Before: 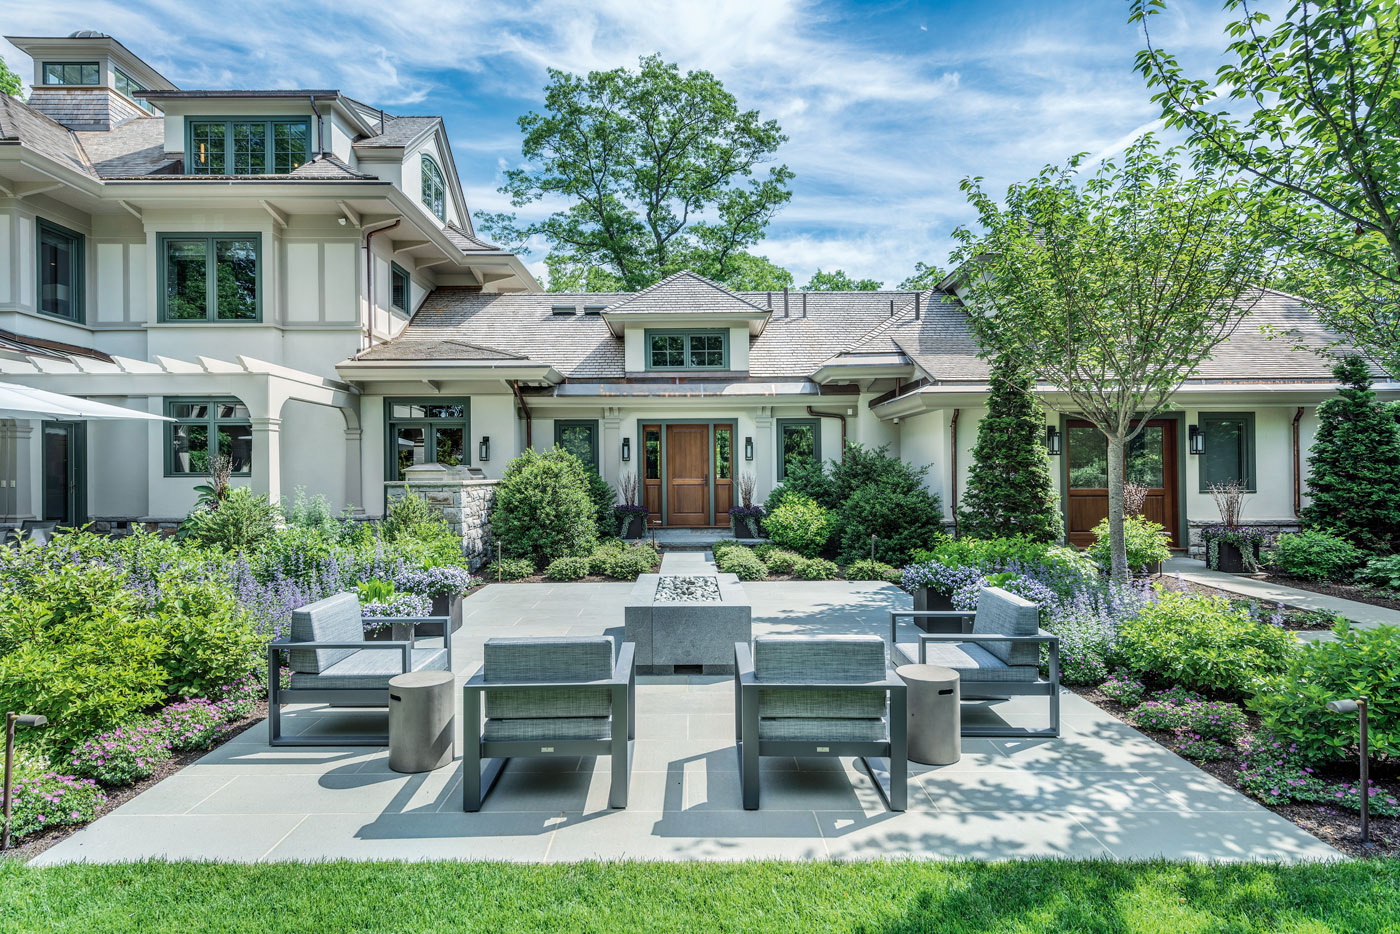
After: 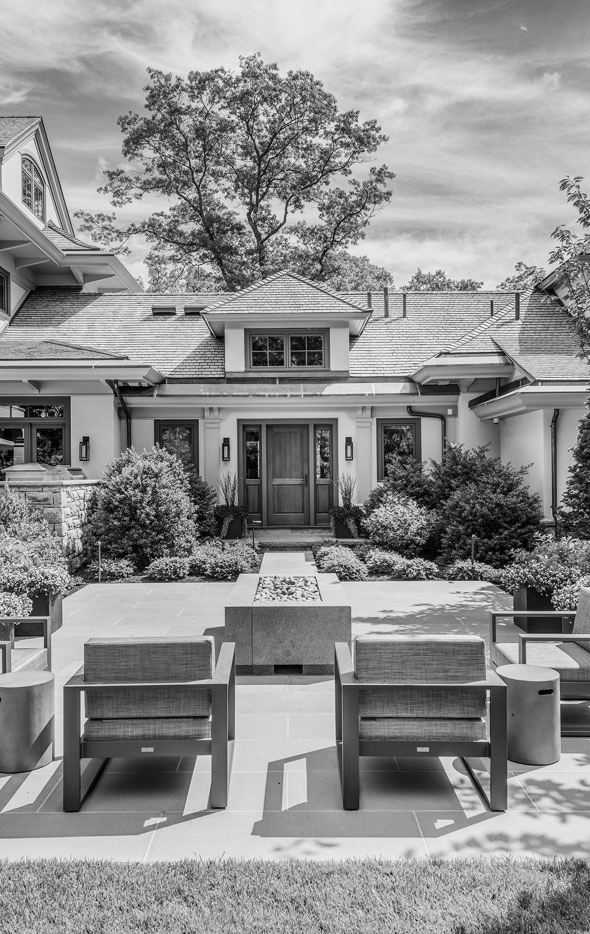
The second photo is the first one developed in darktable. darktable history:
crop: left 28.583%, right 29.231%
contrast brightness saturation: contrast 0.14
monochrome: a 30.25, b 92.03
